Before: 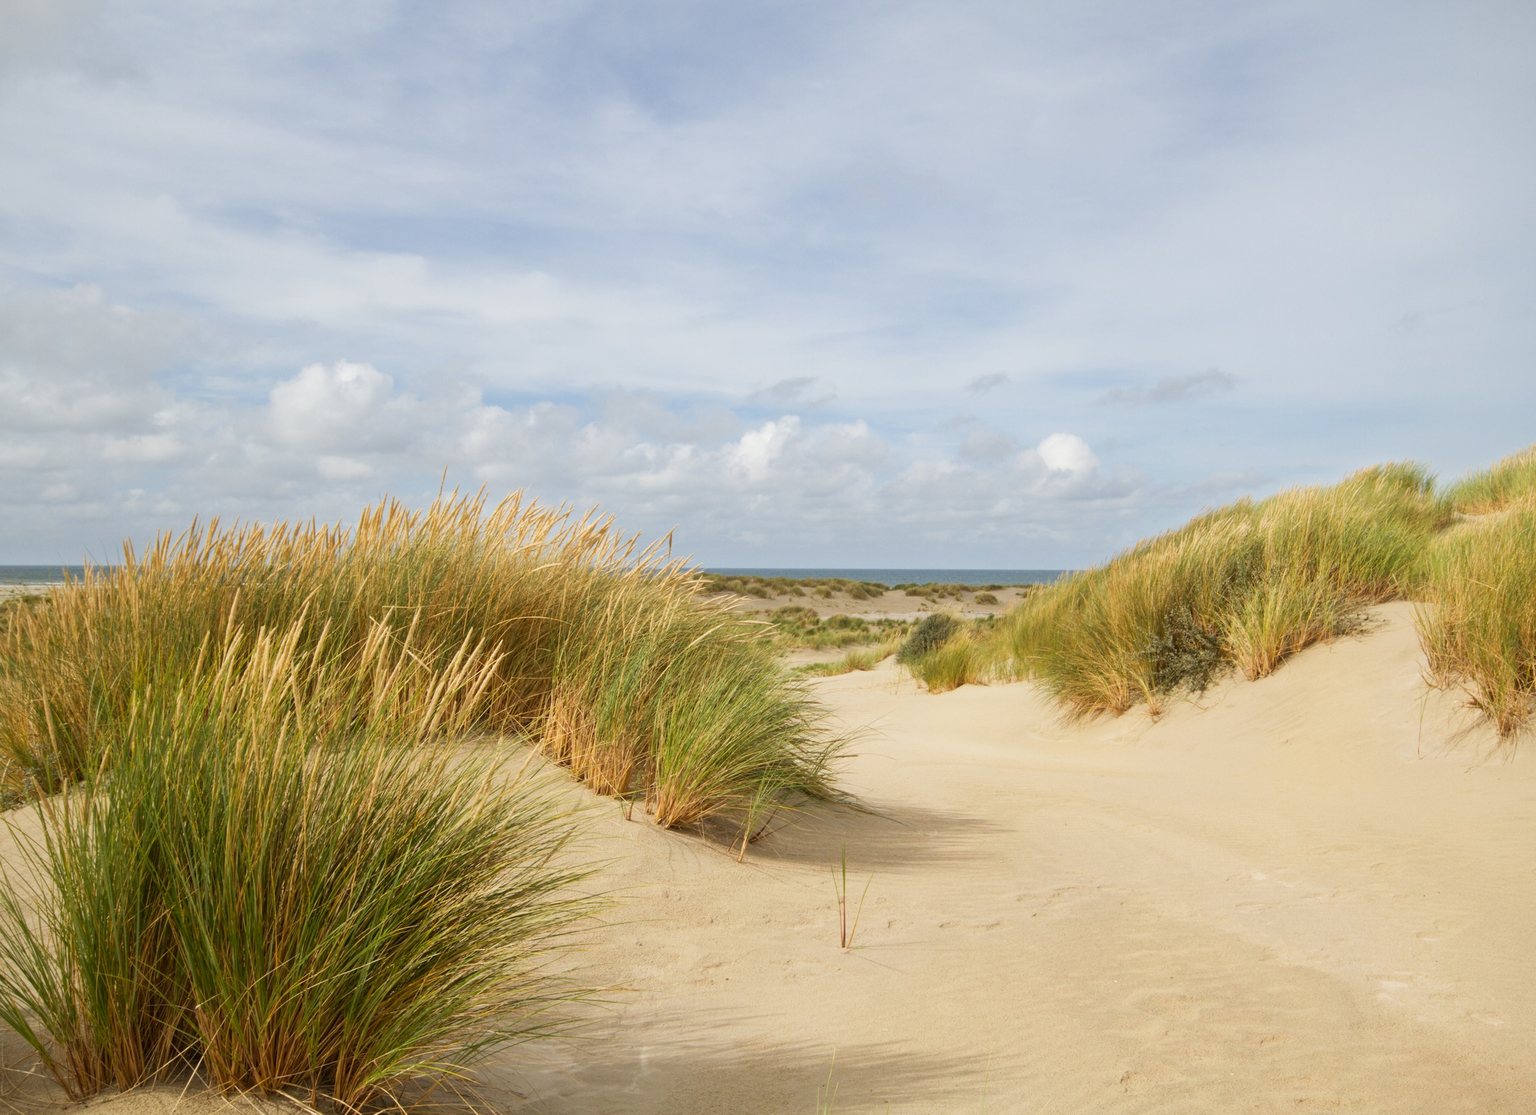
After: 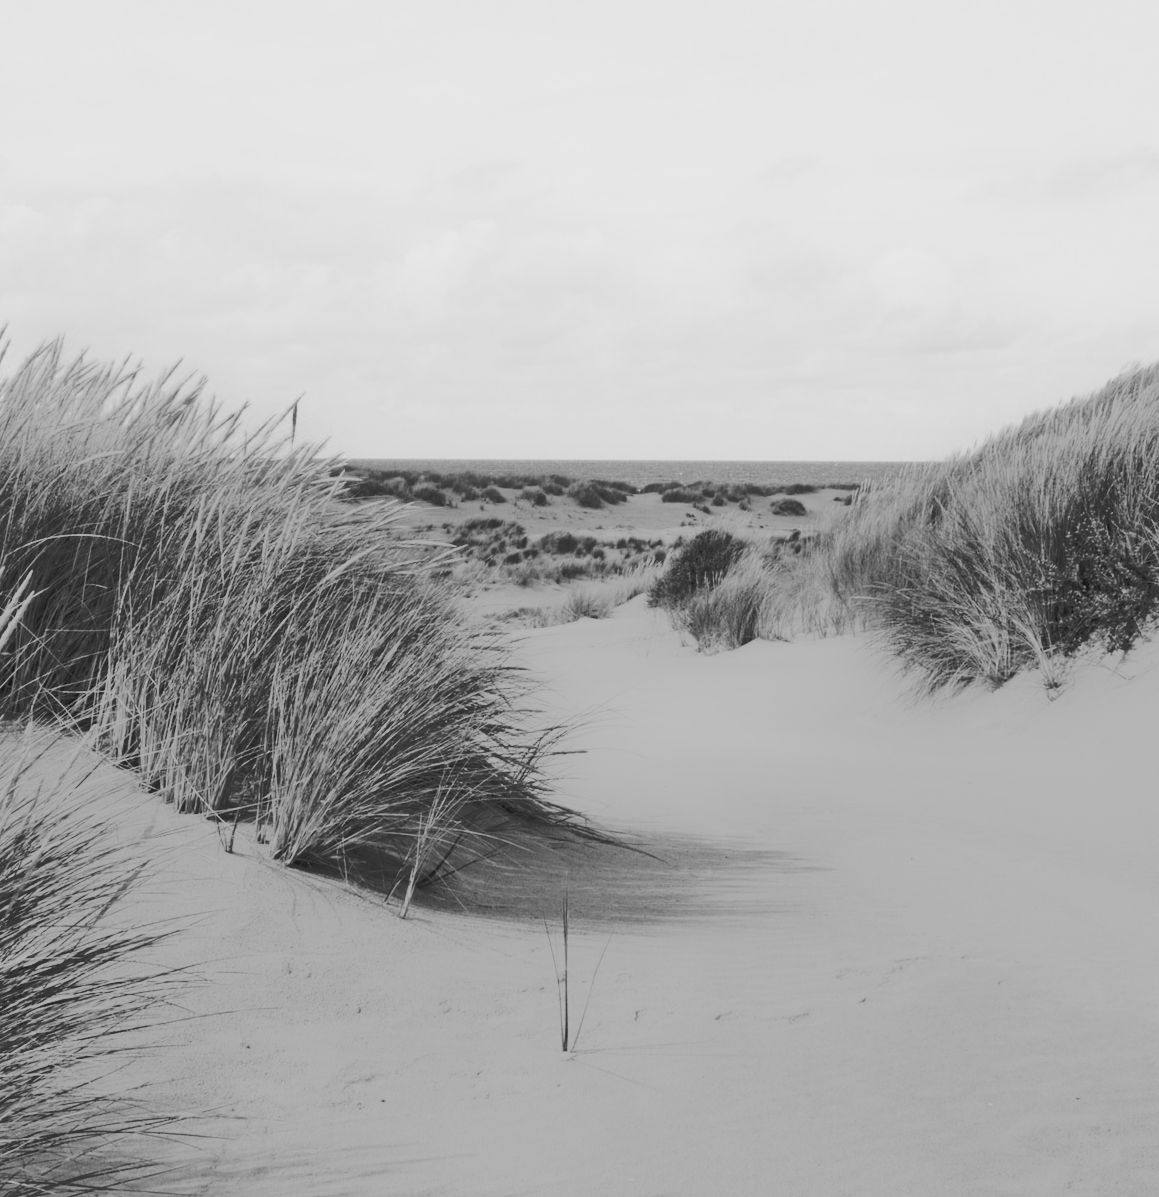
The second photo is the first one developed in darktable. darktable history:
contrast brightness saturation: contrast 0.11, saturation -0.17
white balance: red 1.467, blue 0.684
color balance rgb: perceptual saturation grading › global saturation 30%, global vibrance 20%
exposure: exposure 0.485 EV, compensate highlight preservation false
sigmoid: contrast 1.93, skew 0.29, preserve hue 0%
crop: left 31.379%, top 24.658%, right 20.326%, bottom 6.628%
monochrome: a 0, b 0, size 0.5, highlights 0.57
